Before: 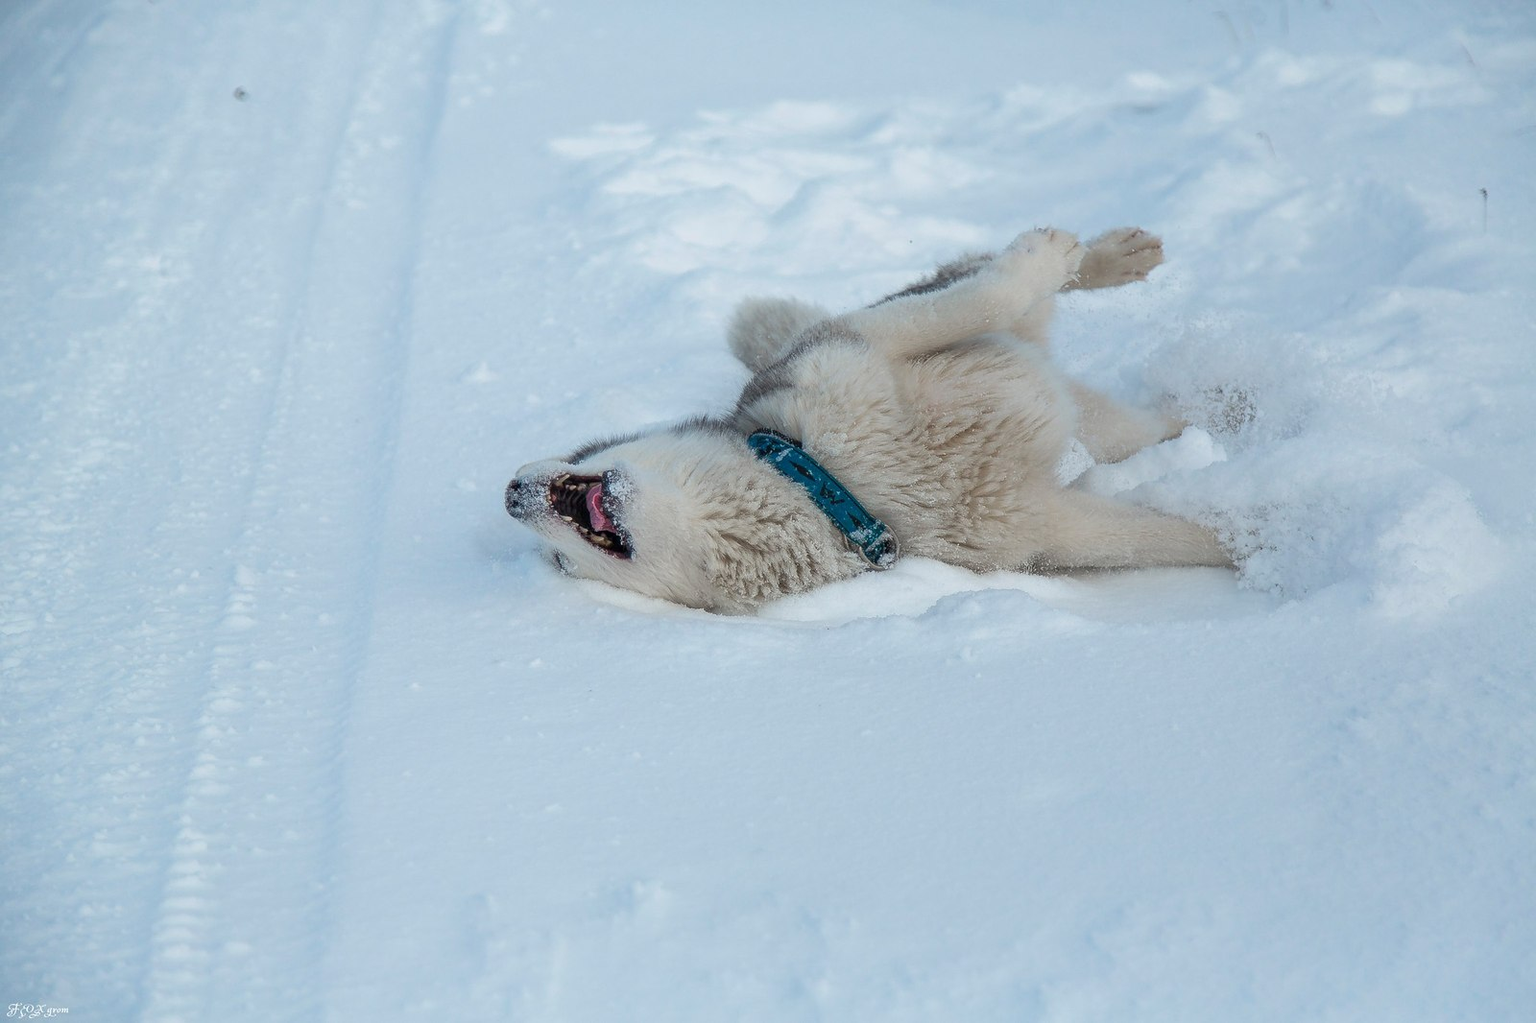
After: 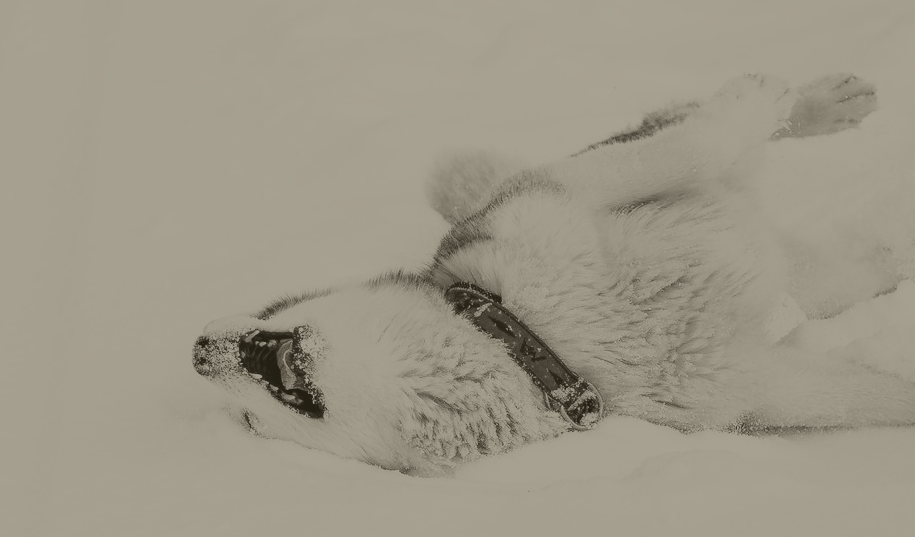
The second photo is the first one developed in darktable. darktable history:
velvia: on, module defaults
contrast equalizer: octaves 7, y [[0.6 ×6], [0.55 ×6], [0 ×6], [0 ×6], [0 ×6]], mix 0.15
crop: left 20.932%, top 15.471%, right 21.848%, bottom 34.081%
colorize: hue 41.44°, saturation 22%, source mix 60%, lightness 10.61%
tone curve: curves: ch0 [(0, 0.026) (0.146, 0.158) (0.272, 0.34) (0.434, 0.625) (0.676, 0.871) (0.994, 0.955)], color space Lab, linked channels, preserve colors none
